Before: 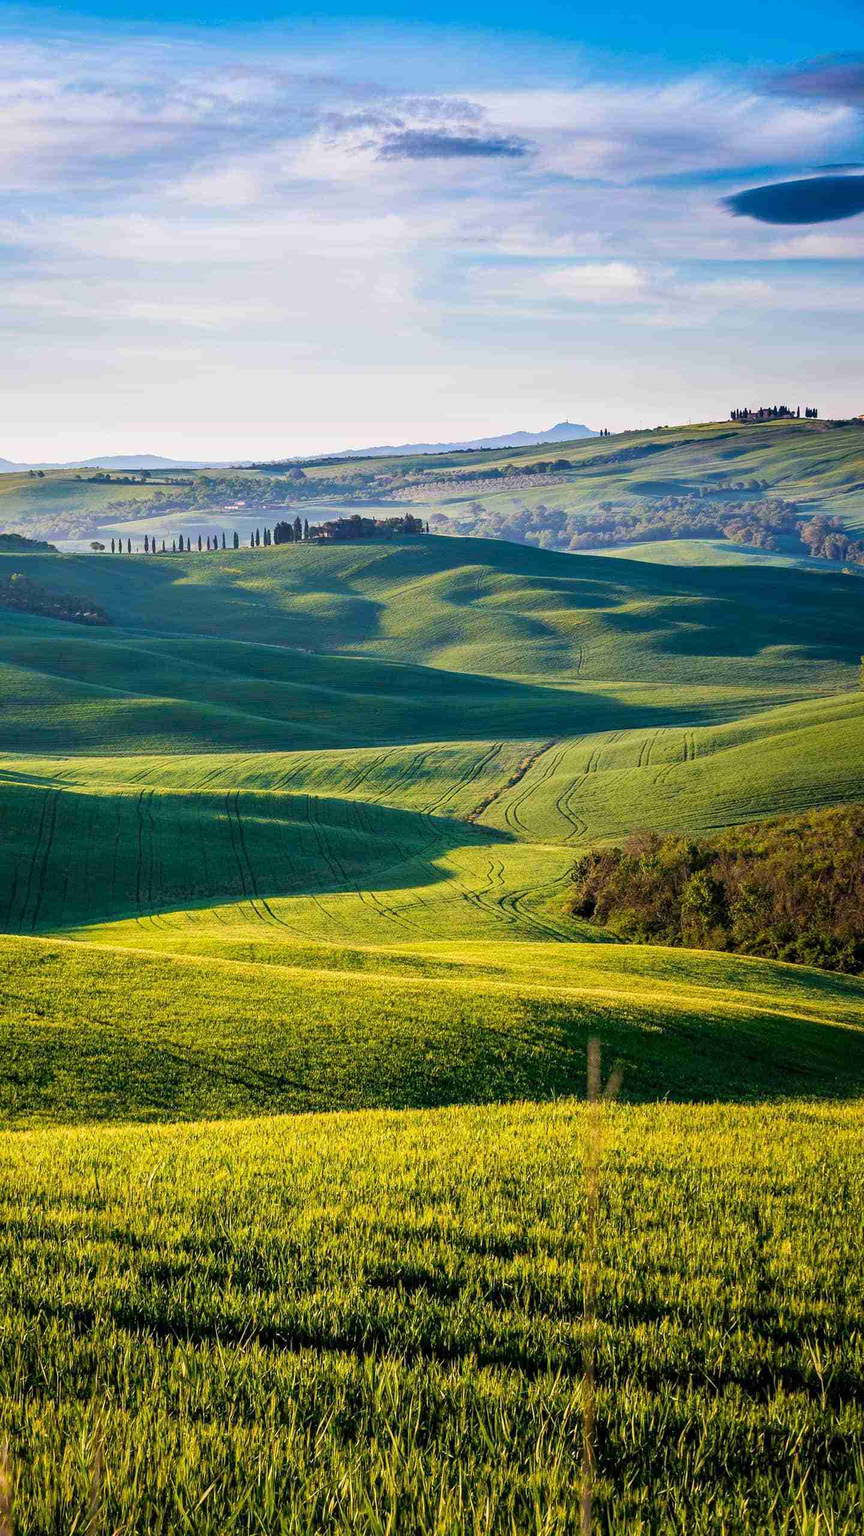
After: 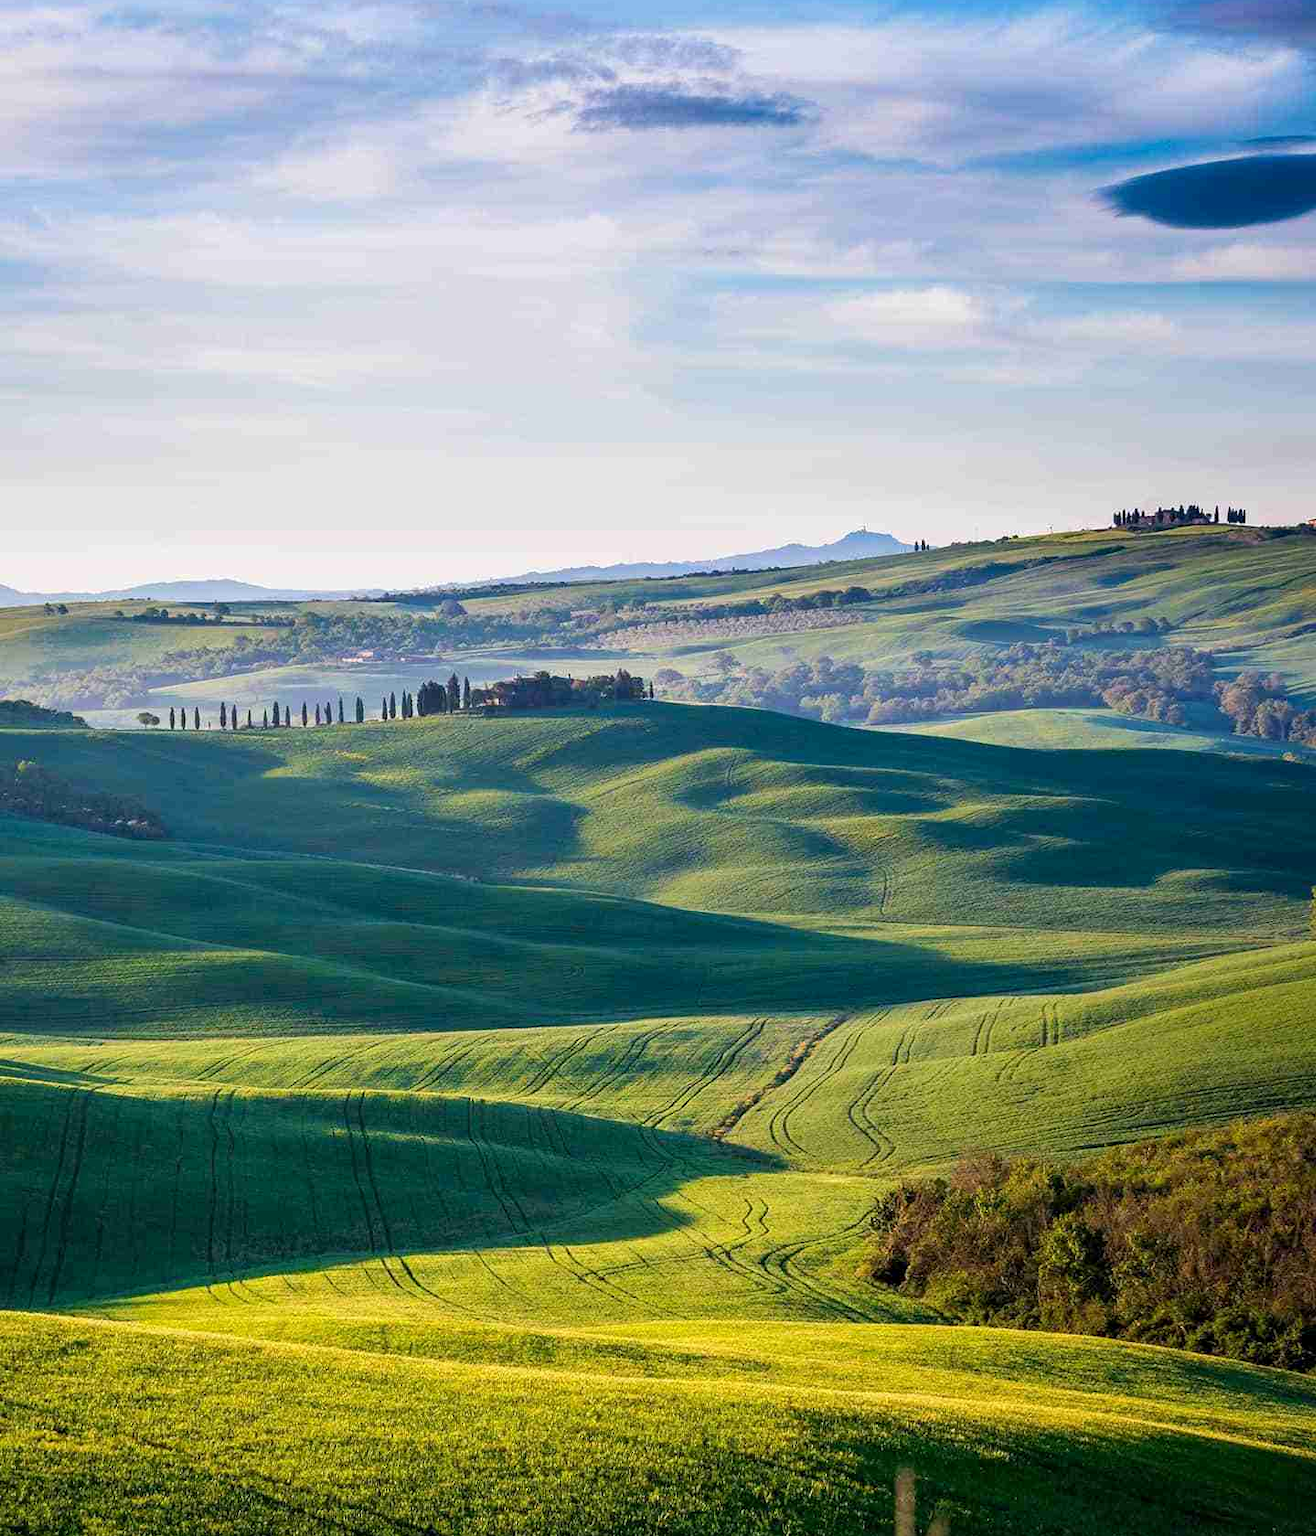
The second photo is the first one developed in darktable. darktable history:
crop and rotate: top 4.848%, bottom 29.503%
exposure: black level correction 0.001, exposure 0.014 EV, compensate highlight preservation false
